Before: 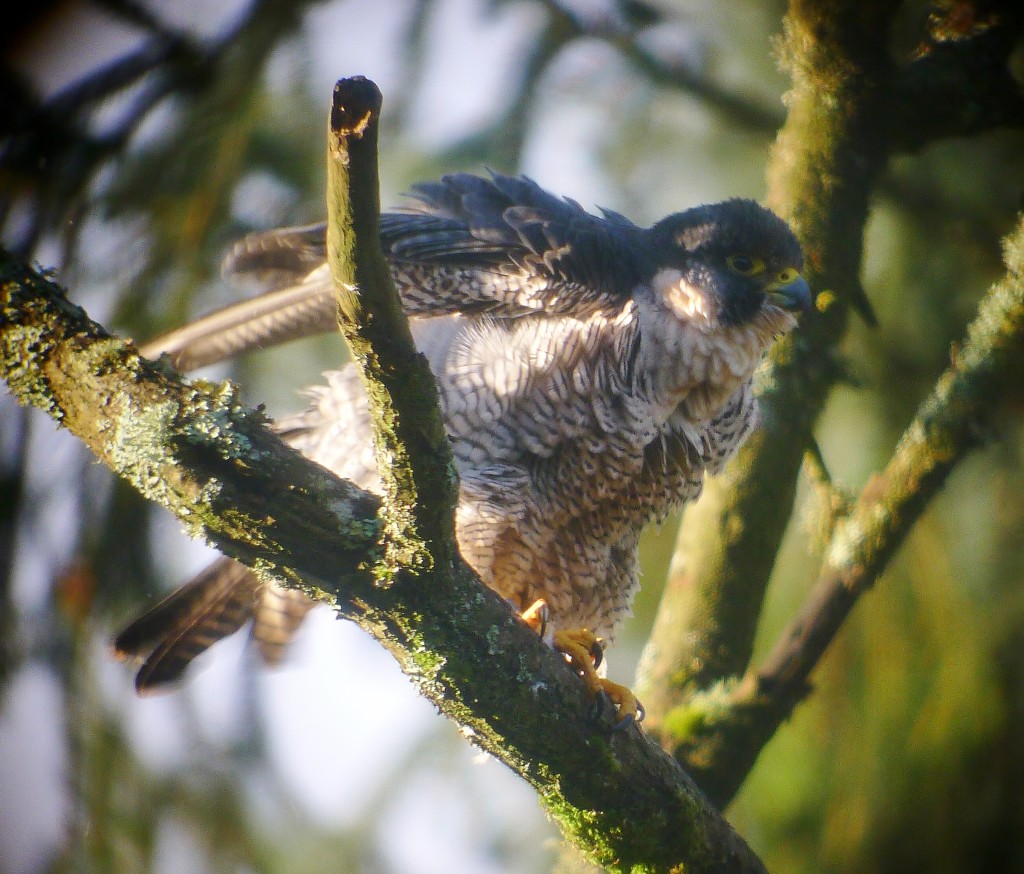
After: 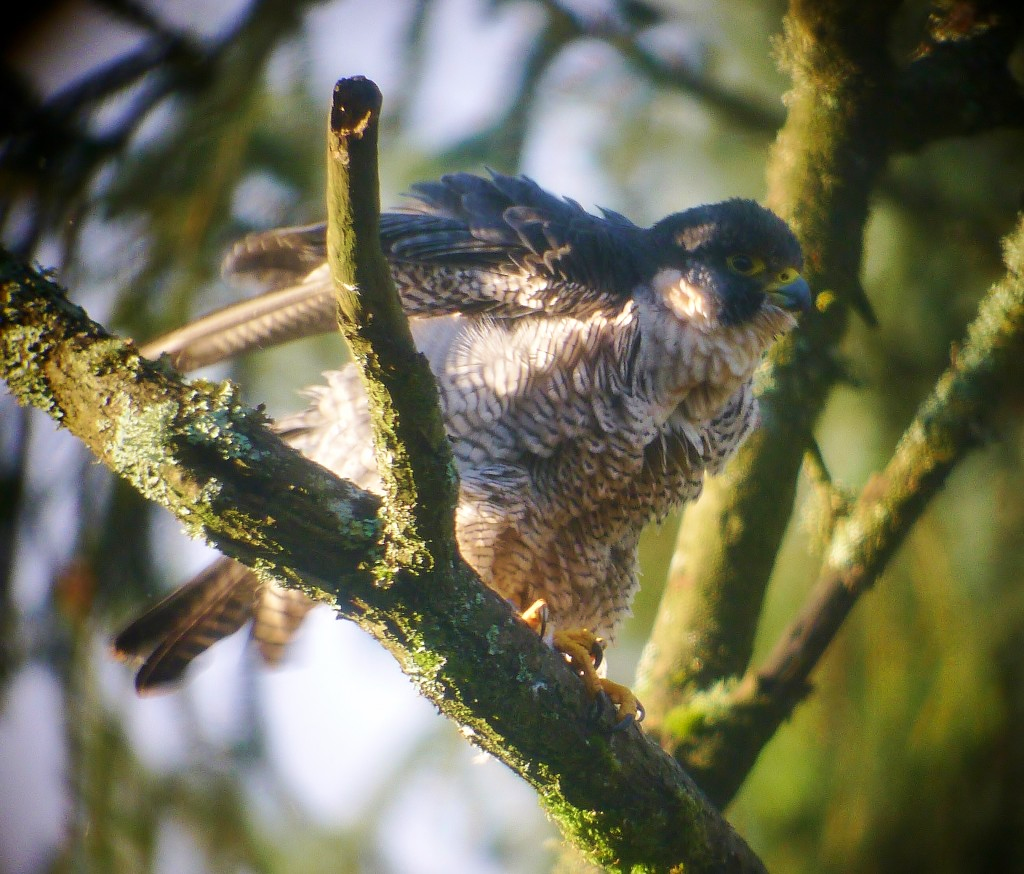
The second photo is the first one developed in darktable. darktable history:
tone curve: curves: ch0 [(0, 0) (0.003, 0.003) (0.011, 0.011) (0.025, 0.024) (0.044, 0.043) (0.069, 0.068) (0.1, 0.097) (0.136, 0.133) (0.177, 0.173) (0.224, 0.219) (0.277, 0.27) (0.335, 0.327) (0.399, 0.39) (0.468, 0.457) (0.543, 0.545) (0.623, 0.625) (0.709, 0.71) (0.801, 0.801) (0.898, 0.898) (1, 1)], preserve colors none
velvia: on, module defaults
tone equalizer: on, module defaults
